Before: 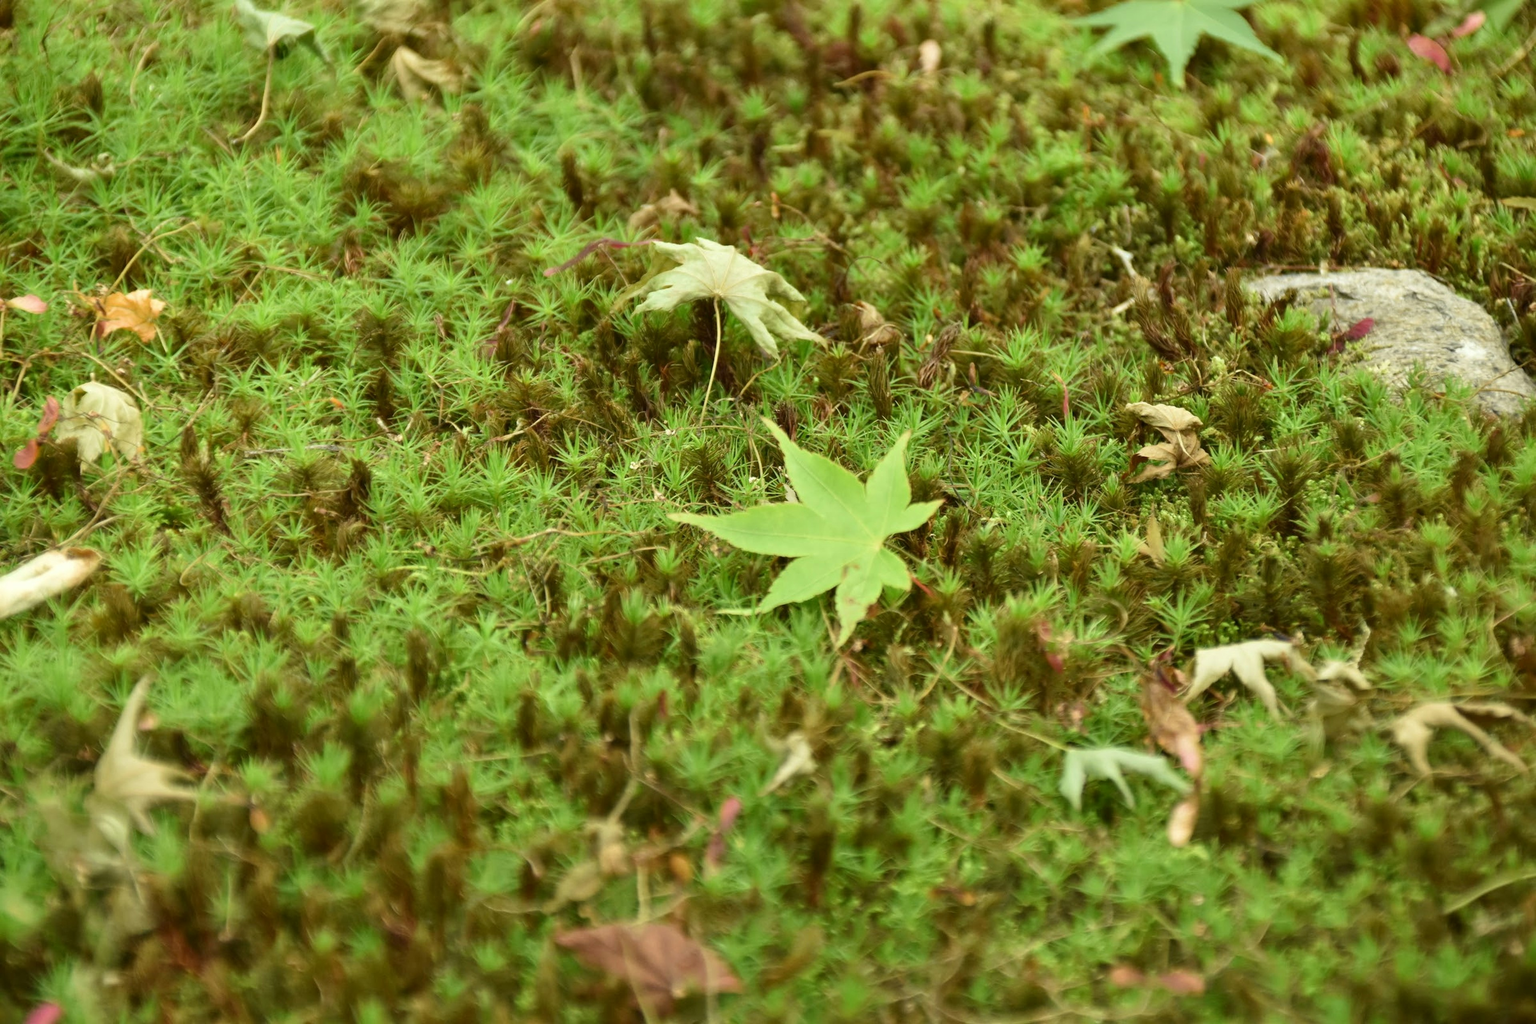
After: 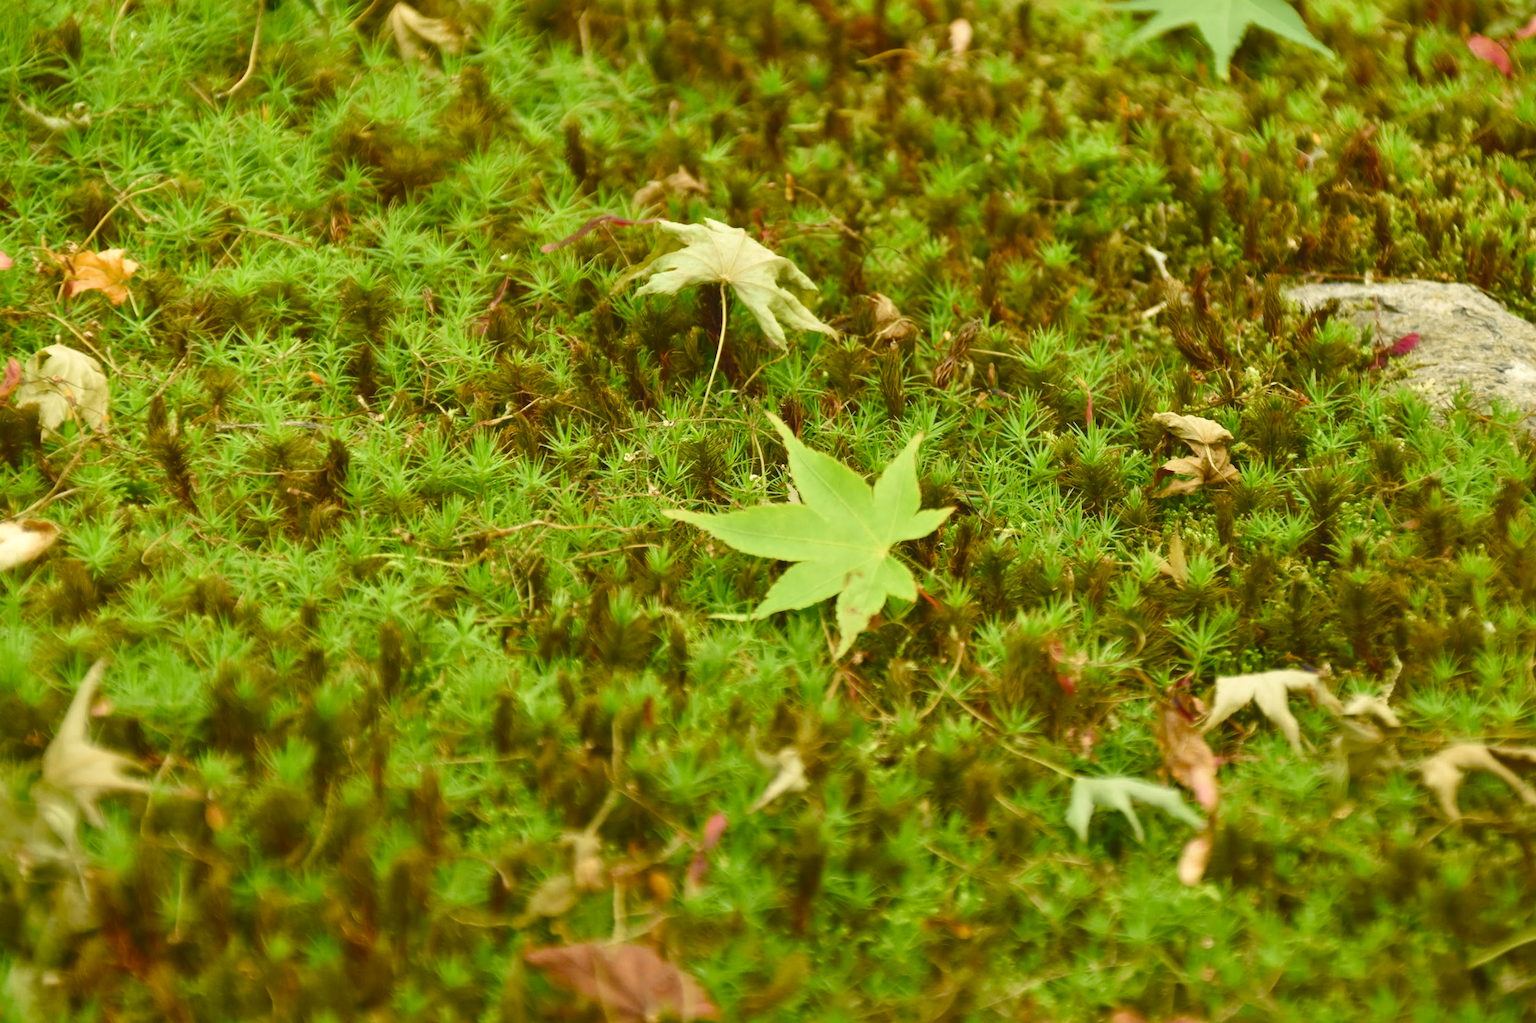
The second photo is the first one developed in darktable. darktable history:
crop and rotate: angle -2.38°
color balance rgb: shadows lift › chroma 3%, shadows lift › hue 280.8°, power › hue 330°, highlights gain › chroma 3%, highlights gain › hue 75.6°, global offset › luminance 0.7%, perceptual saturation grading › global saturation 20%, perceptual saturation grading › highlights -25%, perceptual saturation grading › shadows 50%, global vibrance 20.33%
